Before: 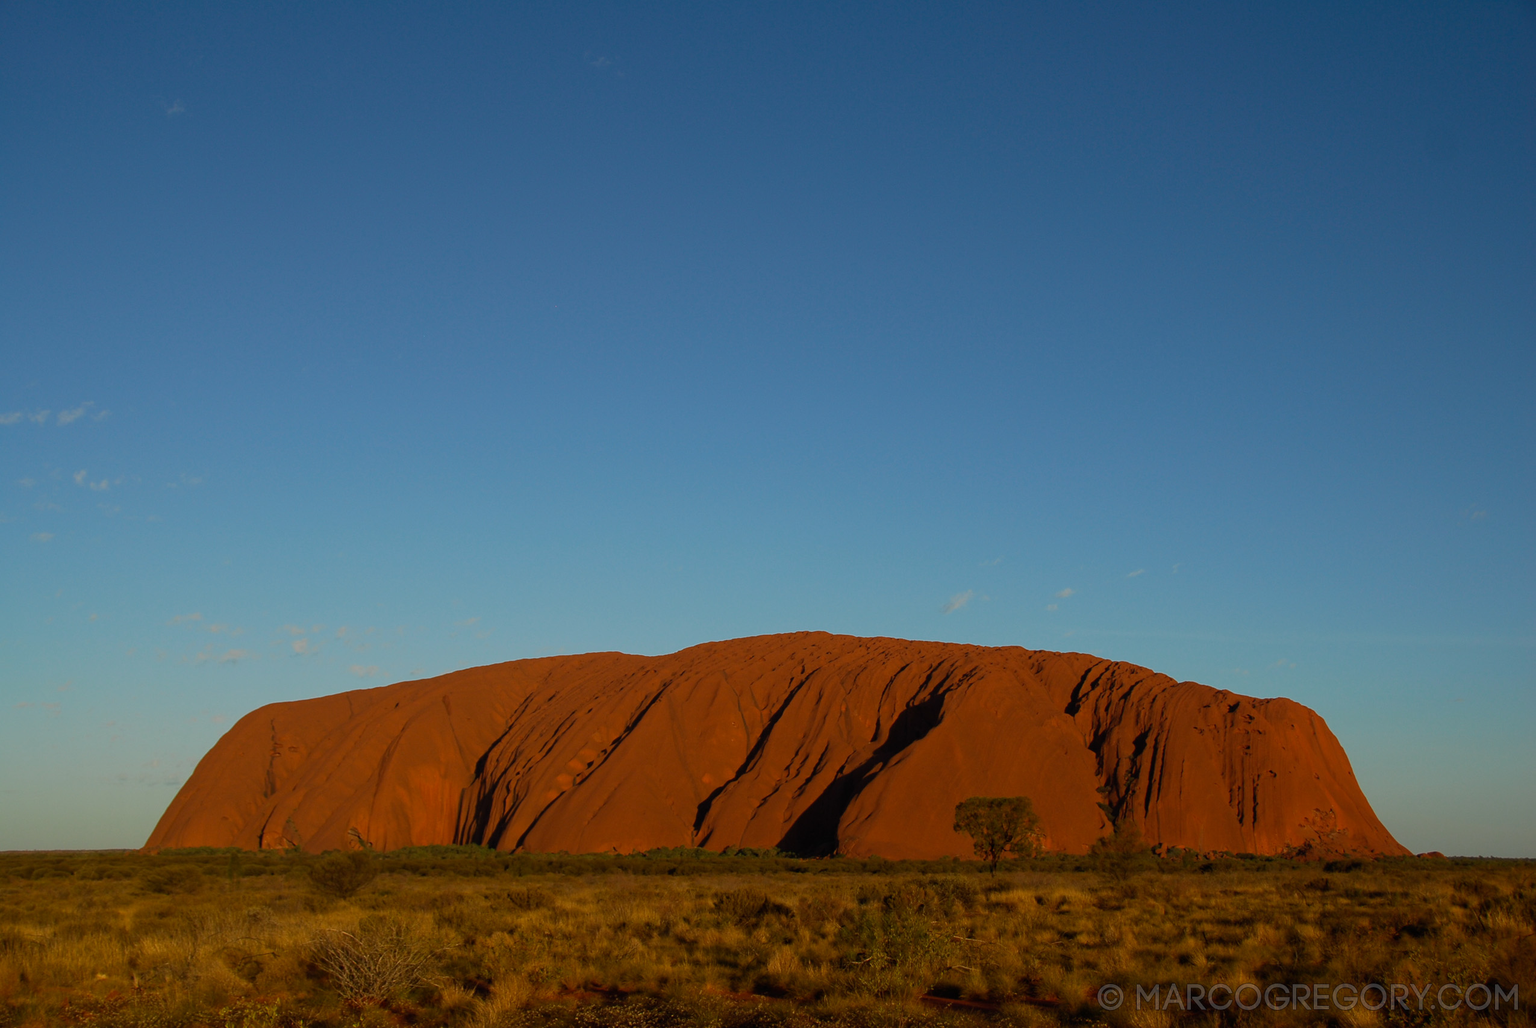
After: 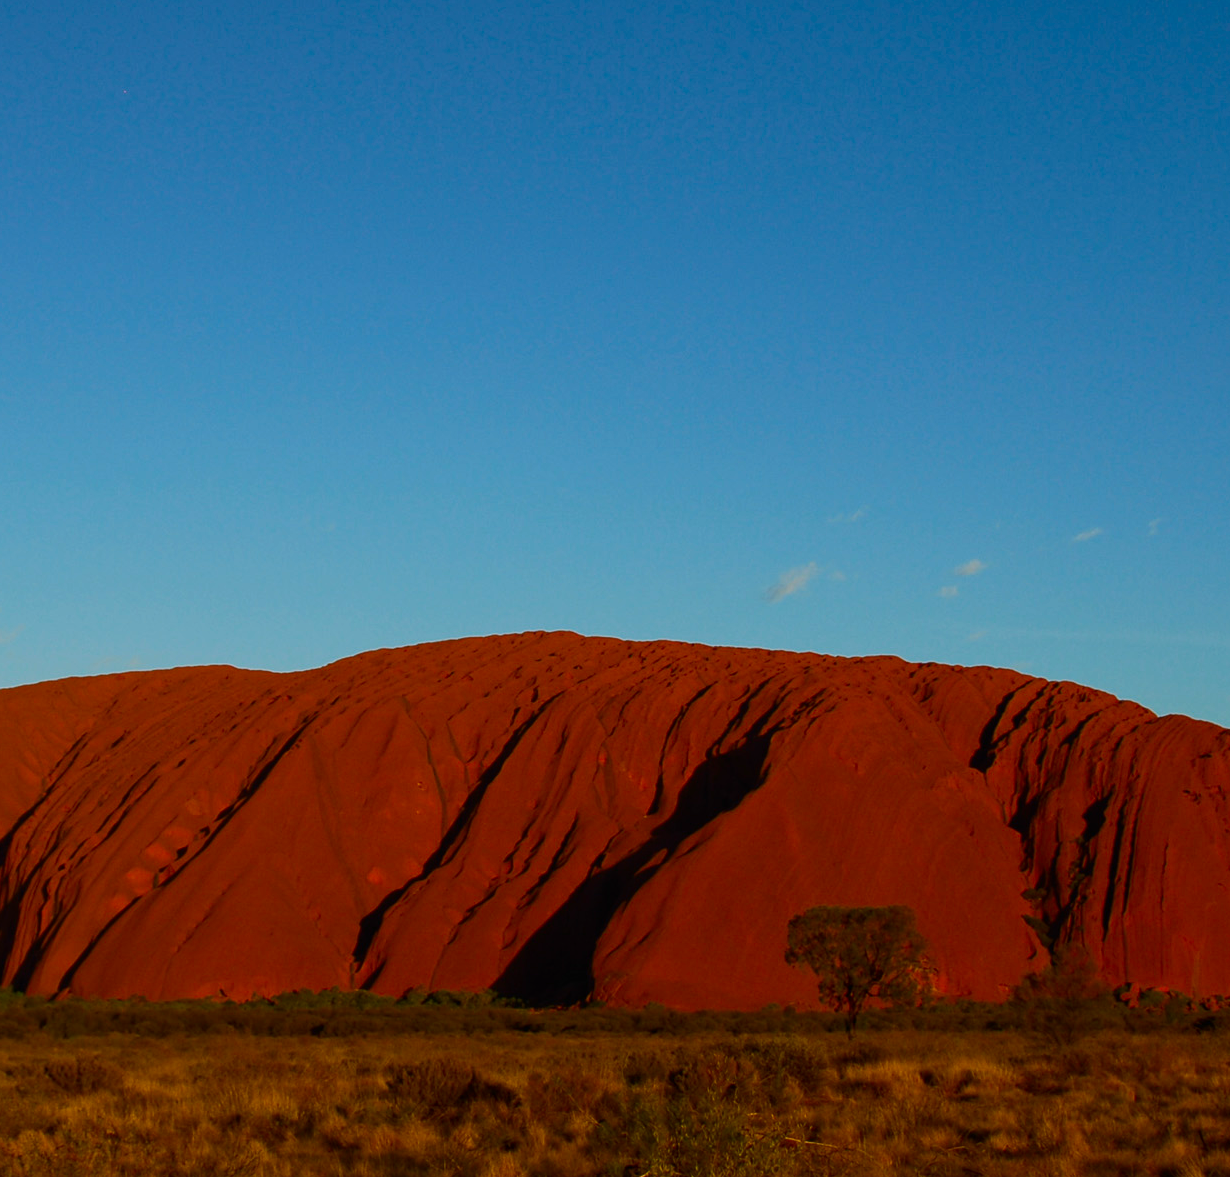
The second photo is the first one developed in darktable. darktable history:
contrast brightness saturation: contrast 0.17, saturation 0.315
crop: left 31.322%, top 24.463%, right 20.407%, bottom 6.534%
